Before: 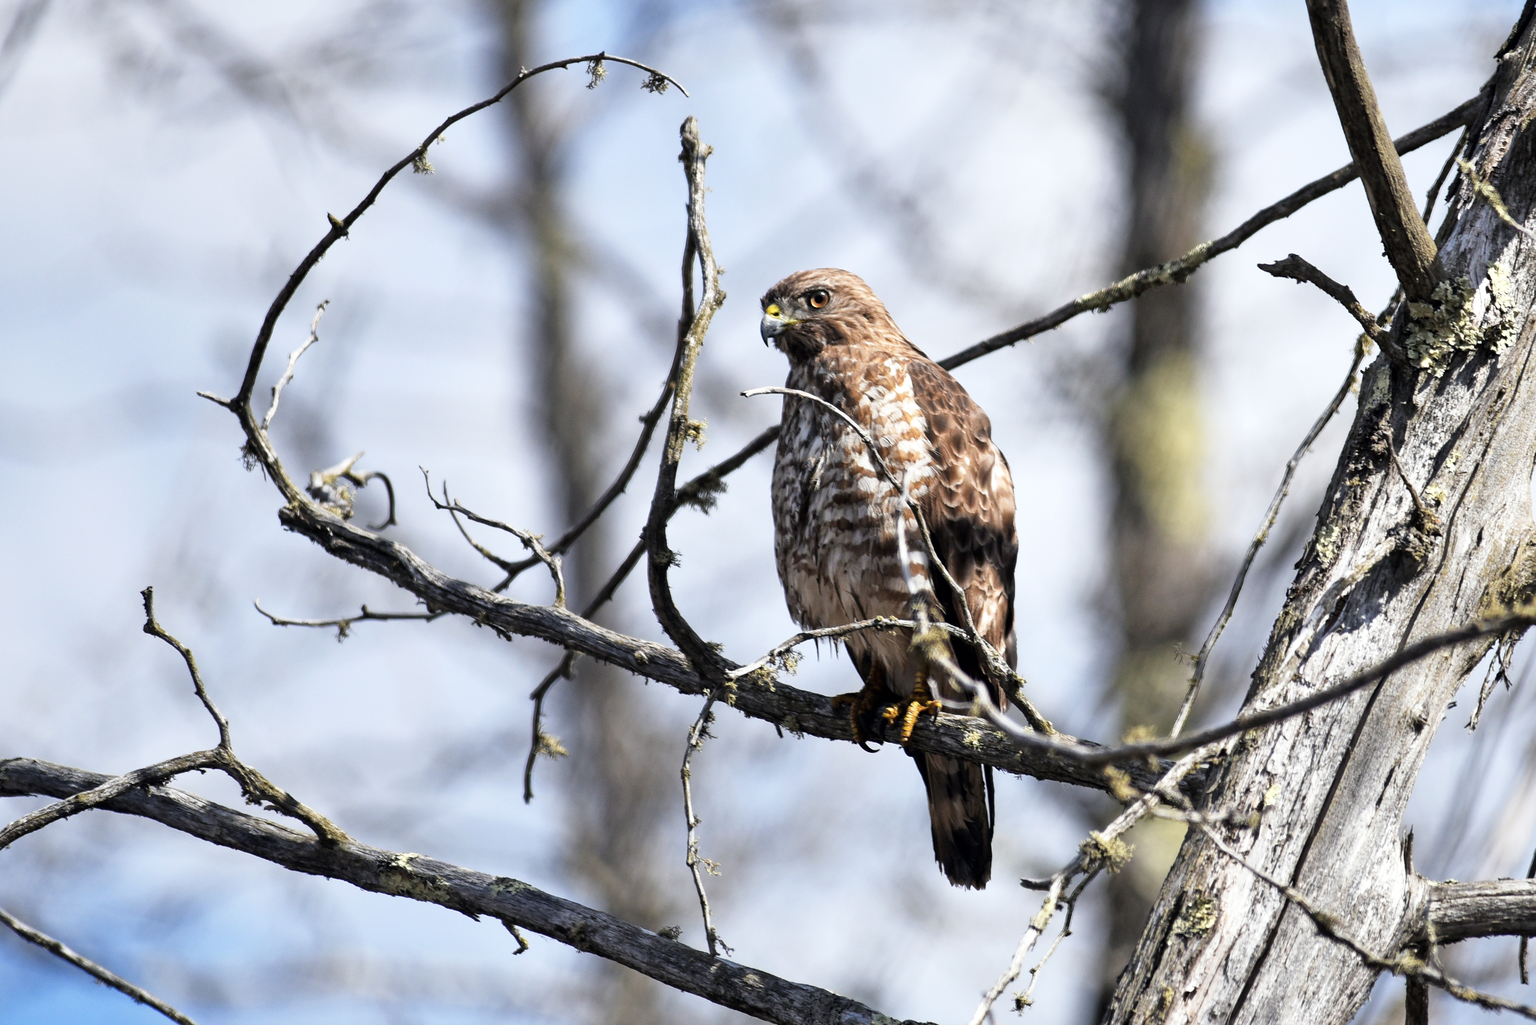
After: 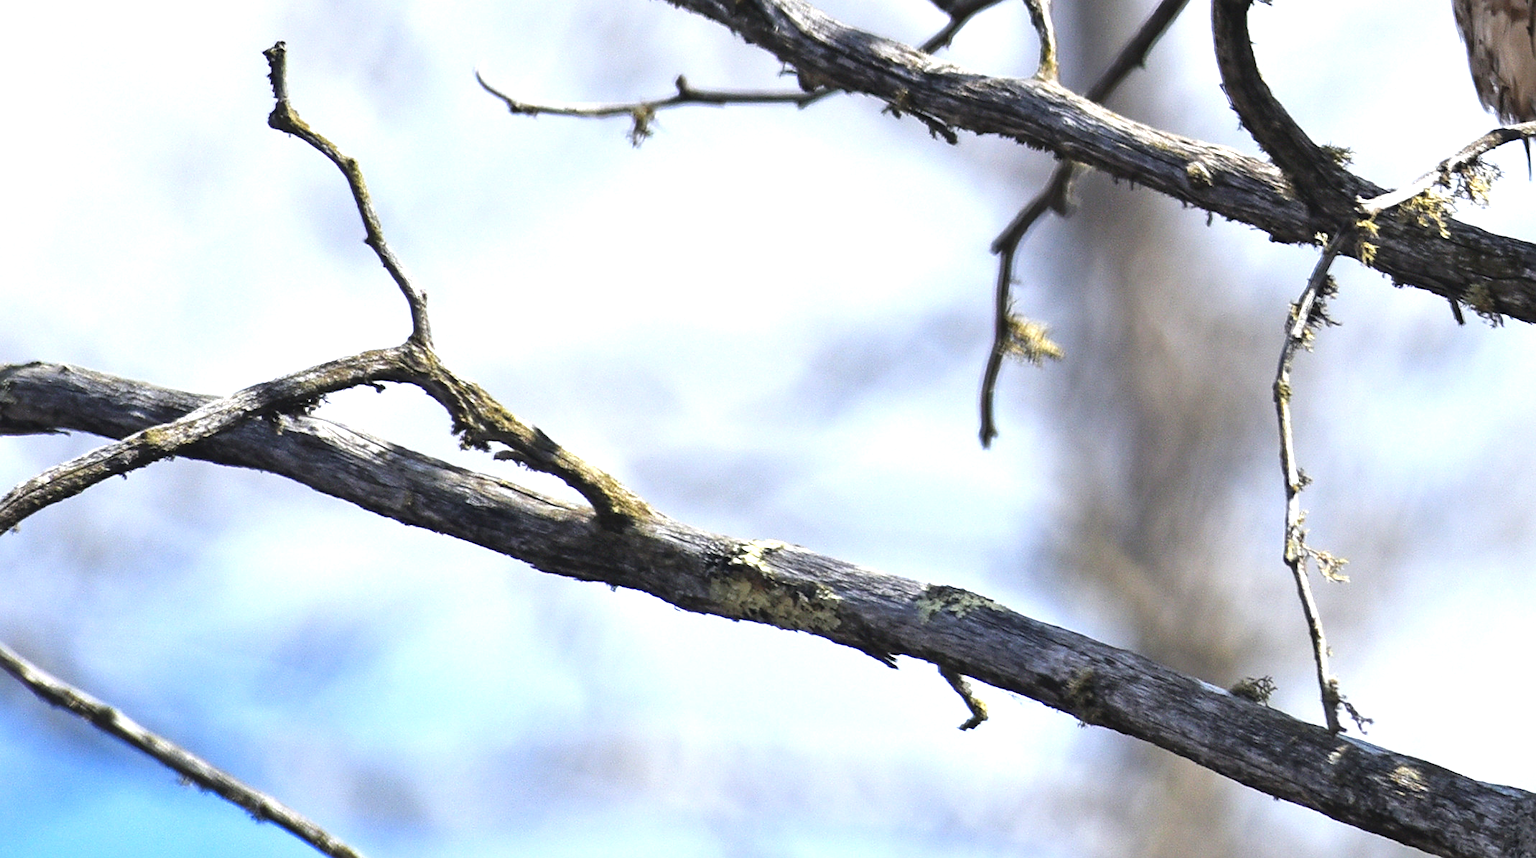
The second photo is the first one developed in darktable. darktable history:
exposure: black level correction -0.005, exposure 0.626 EV, compensate highlight preservation false
crop and rotate: top 55.059%, right 46.512%, bottom 0.127%
contrast brightness saturation: saturation 0.181
sharpen: amount 0.205
